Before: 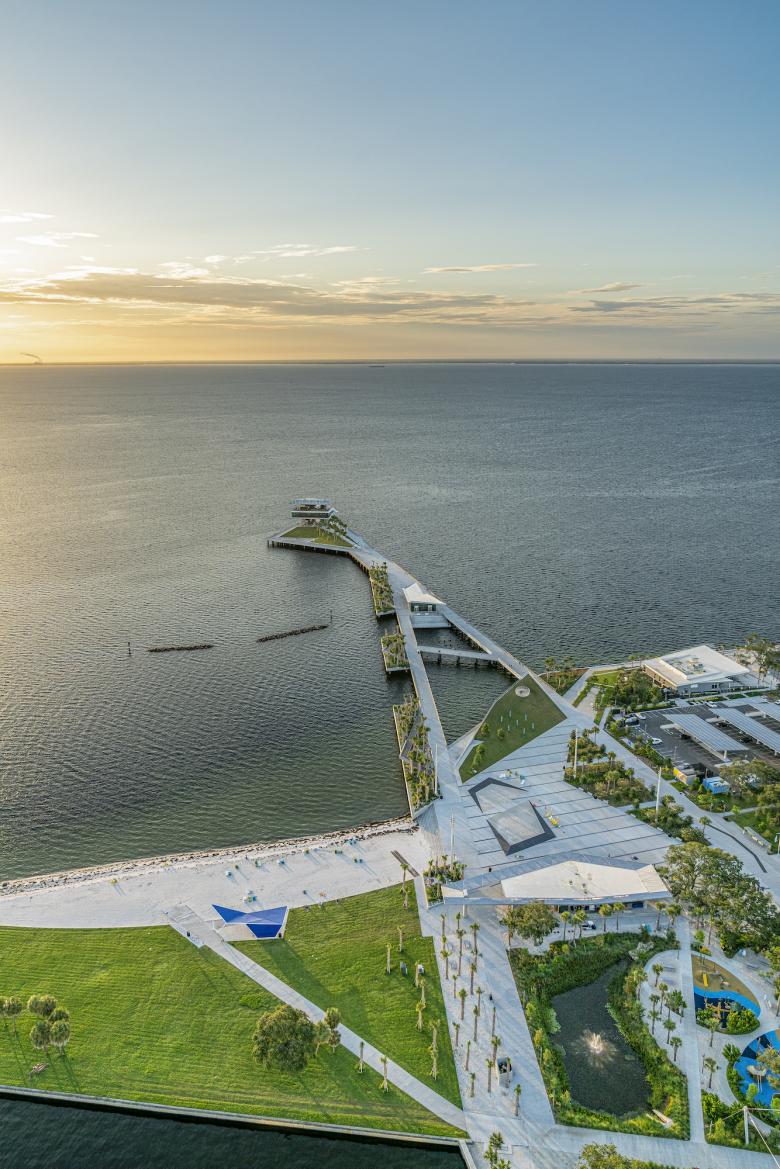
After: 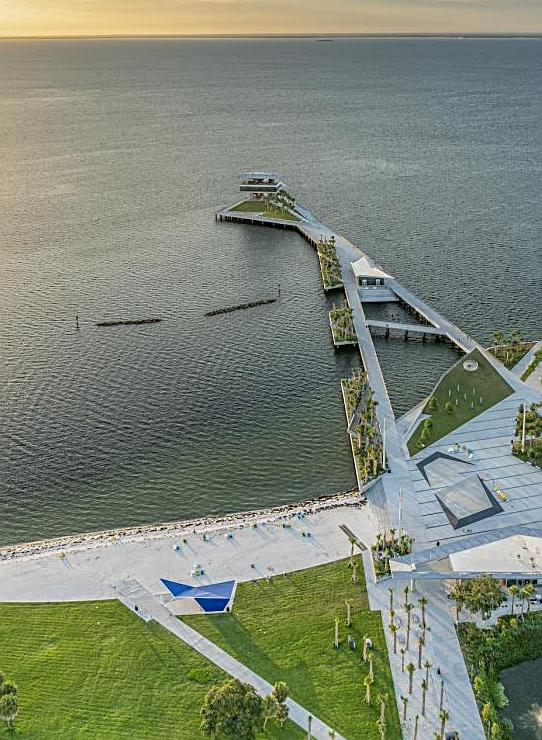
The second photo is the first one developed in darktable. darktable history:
sharpen: on, module defaults
crop: left 6.685%, top 27.964%, right 23.736%, bottom 8.671%
